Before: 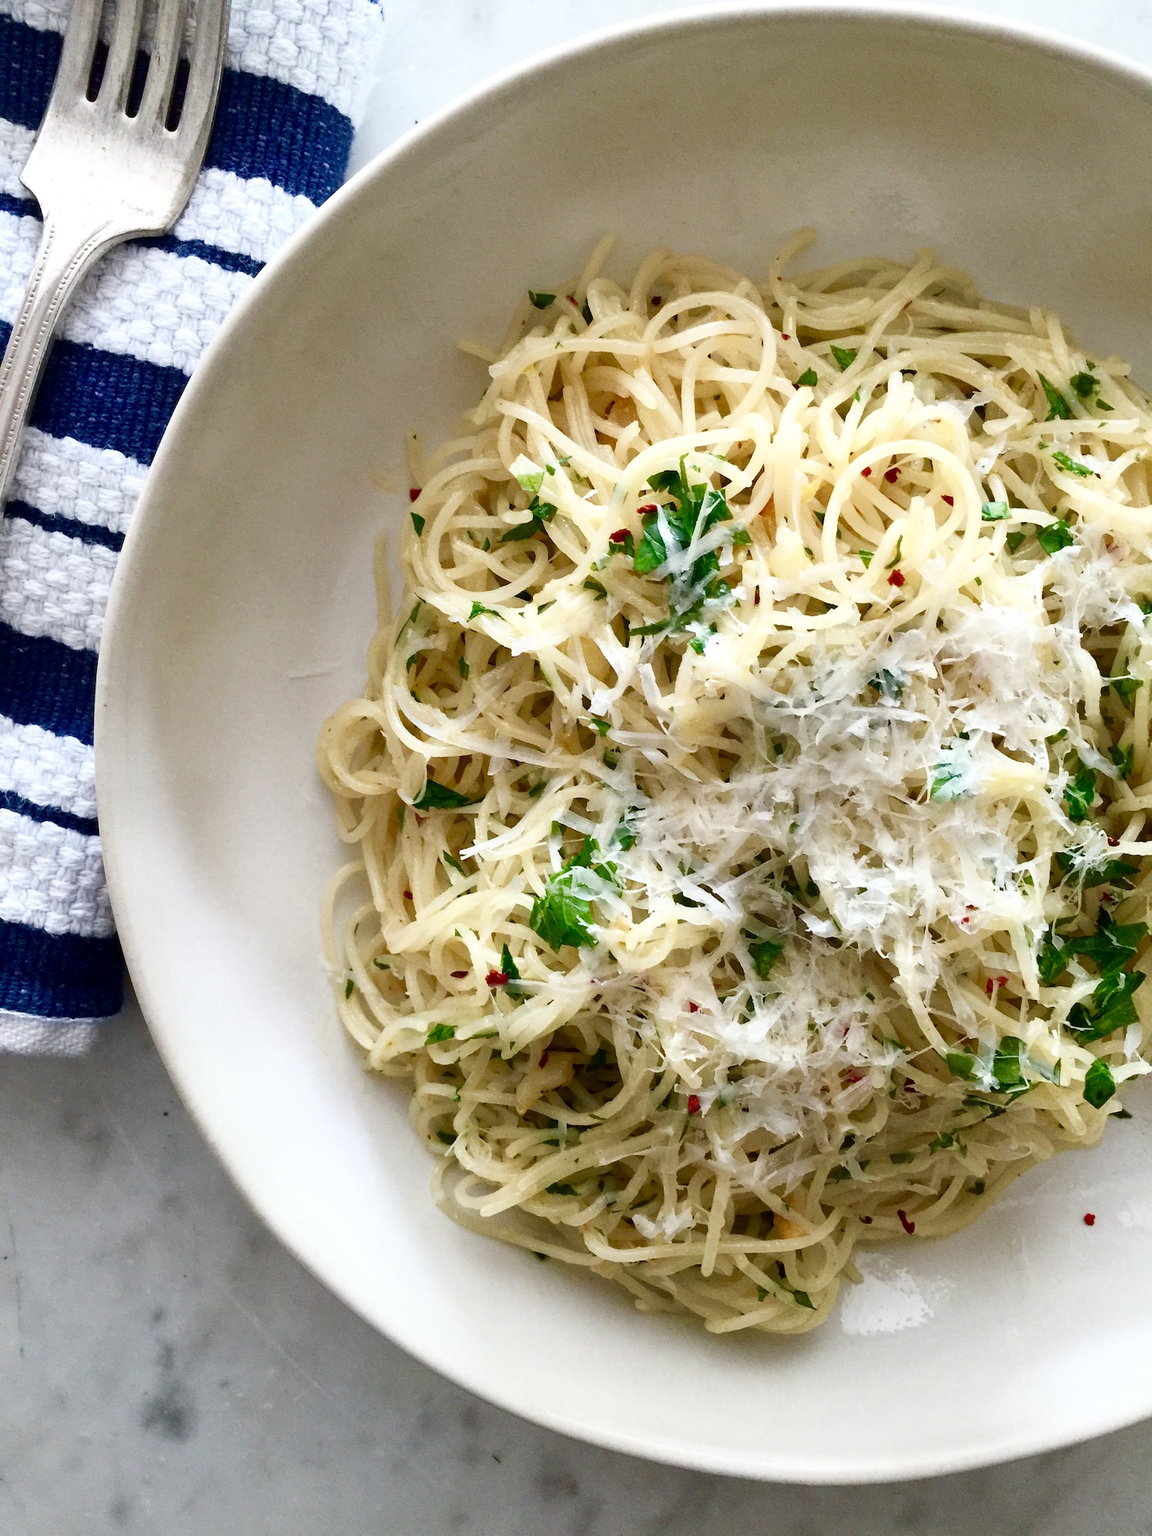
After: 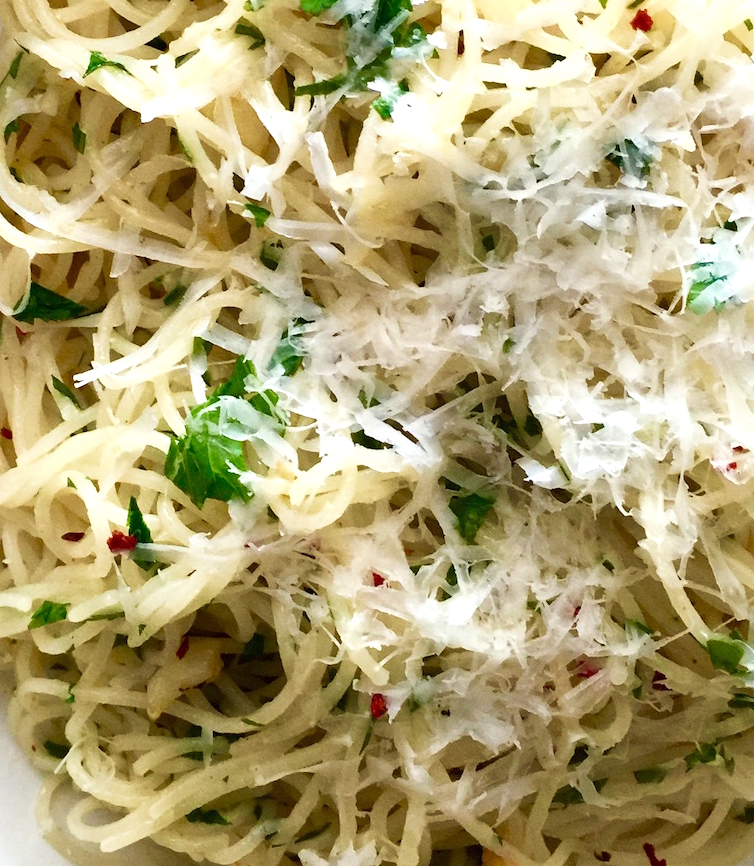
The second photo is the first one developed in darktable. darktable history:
levels: levels [0, 0.48, 0.961]
crop: left 35.03%, top 36.625%, right 14.663%, bottom 20.057%
velvia: on, module defaults
